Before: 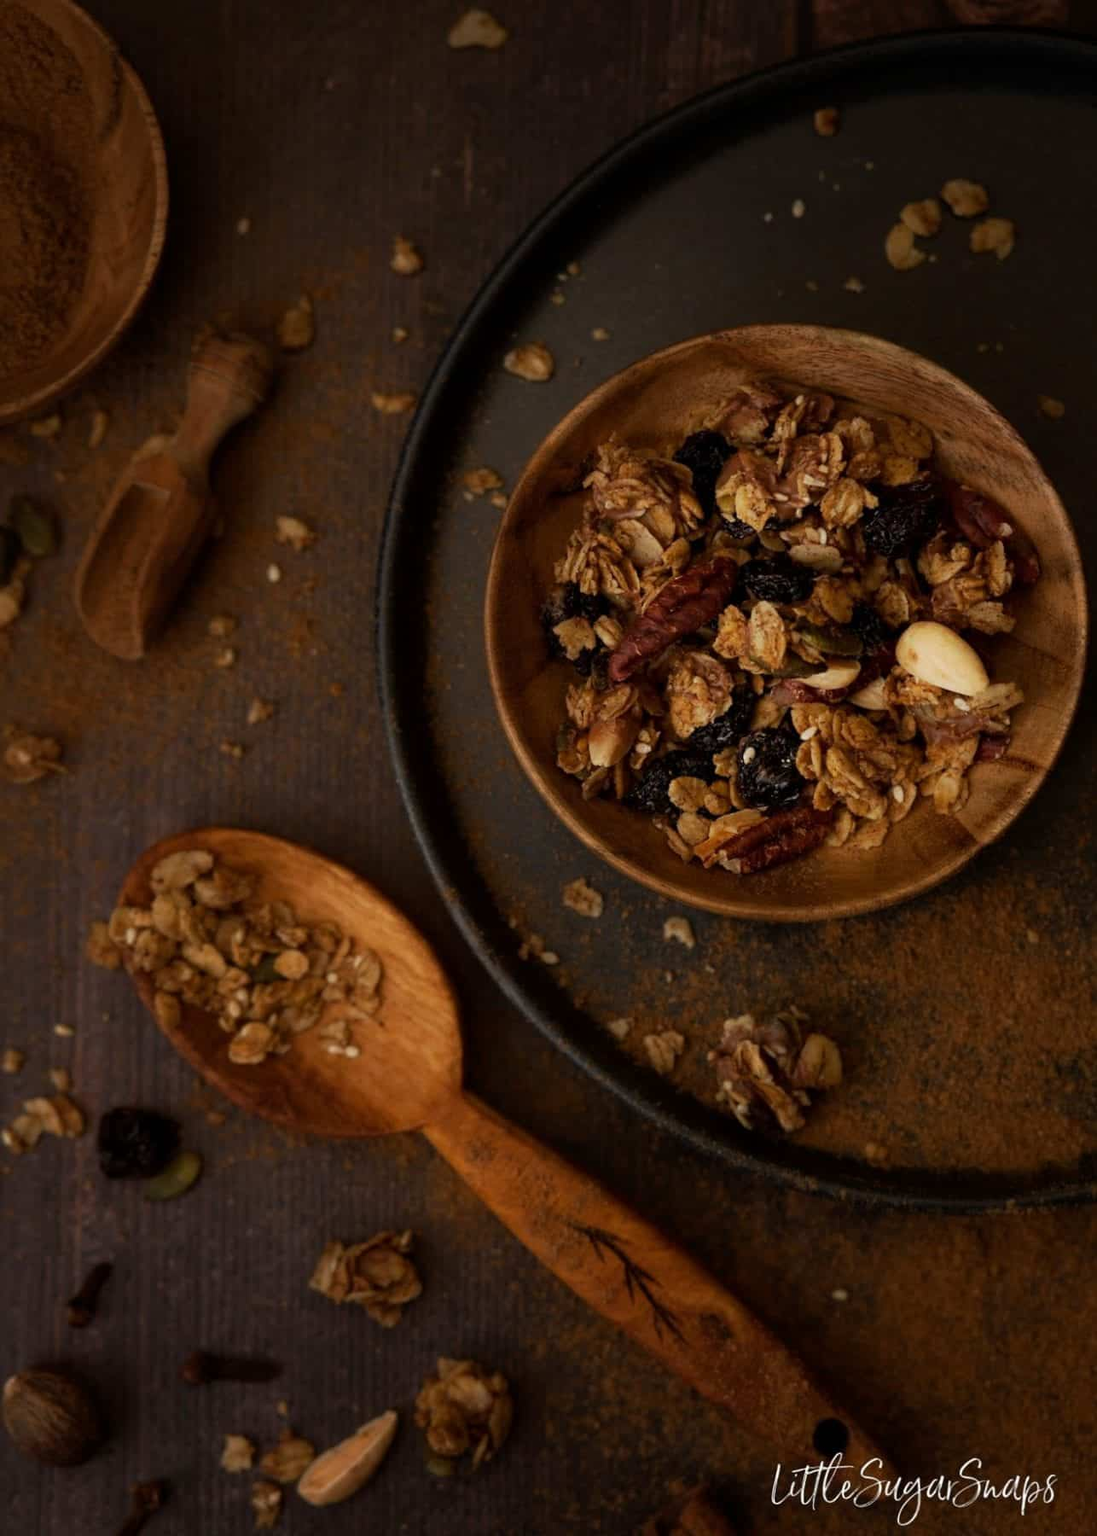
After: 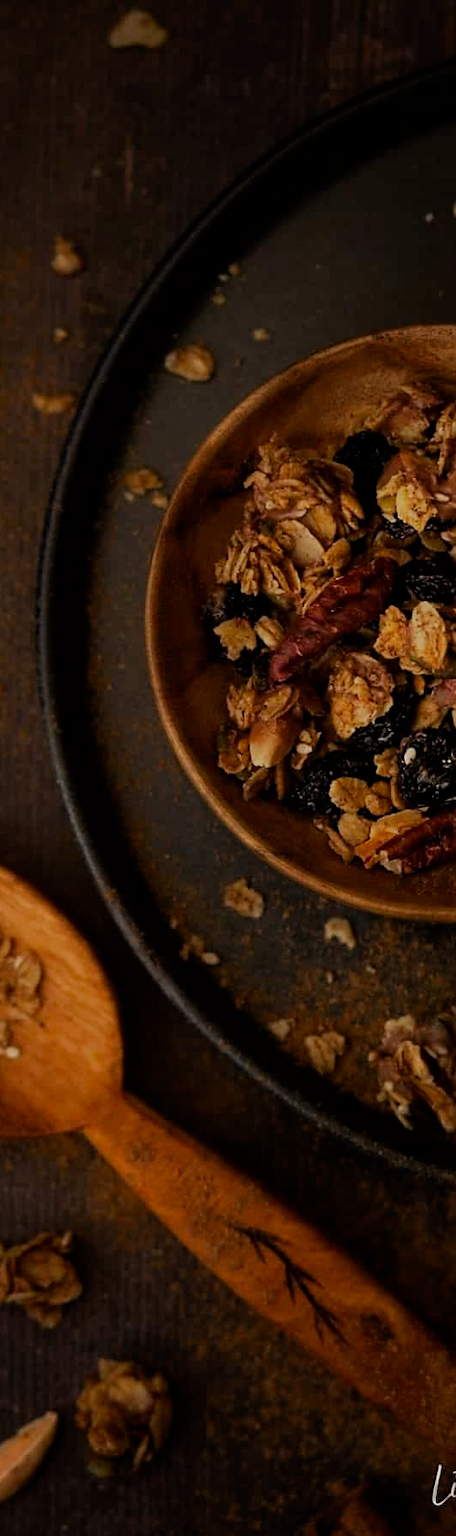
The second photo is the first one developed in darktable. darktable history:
contrast brightness saturation: saturation 0.176
sharpen: radius 1.822, amount 0.416, threshold 1.629
filmic rgb: black relative exposure -16 EV, white relative exposure 6.86 EV, hardness 4.67
crop: left 31.024%, right 27.3%
